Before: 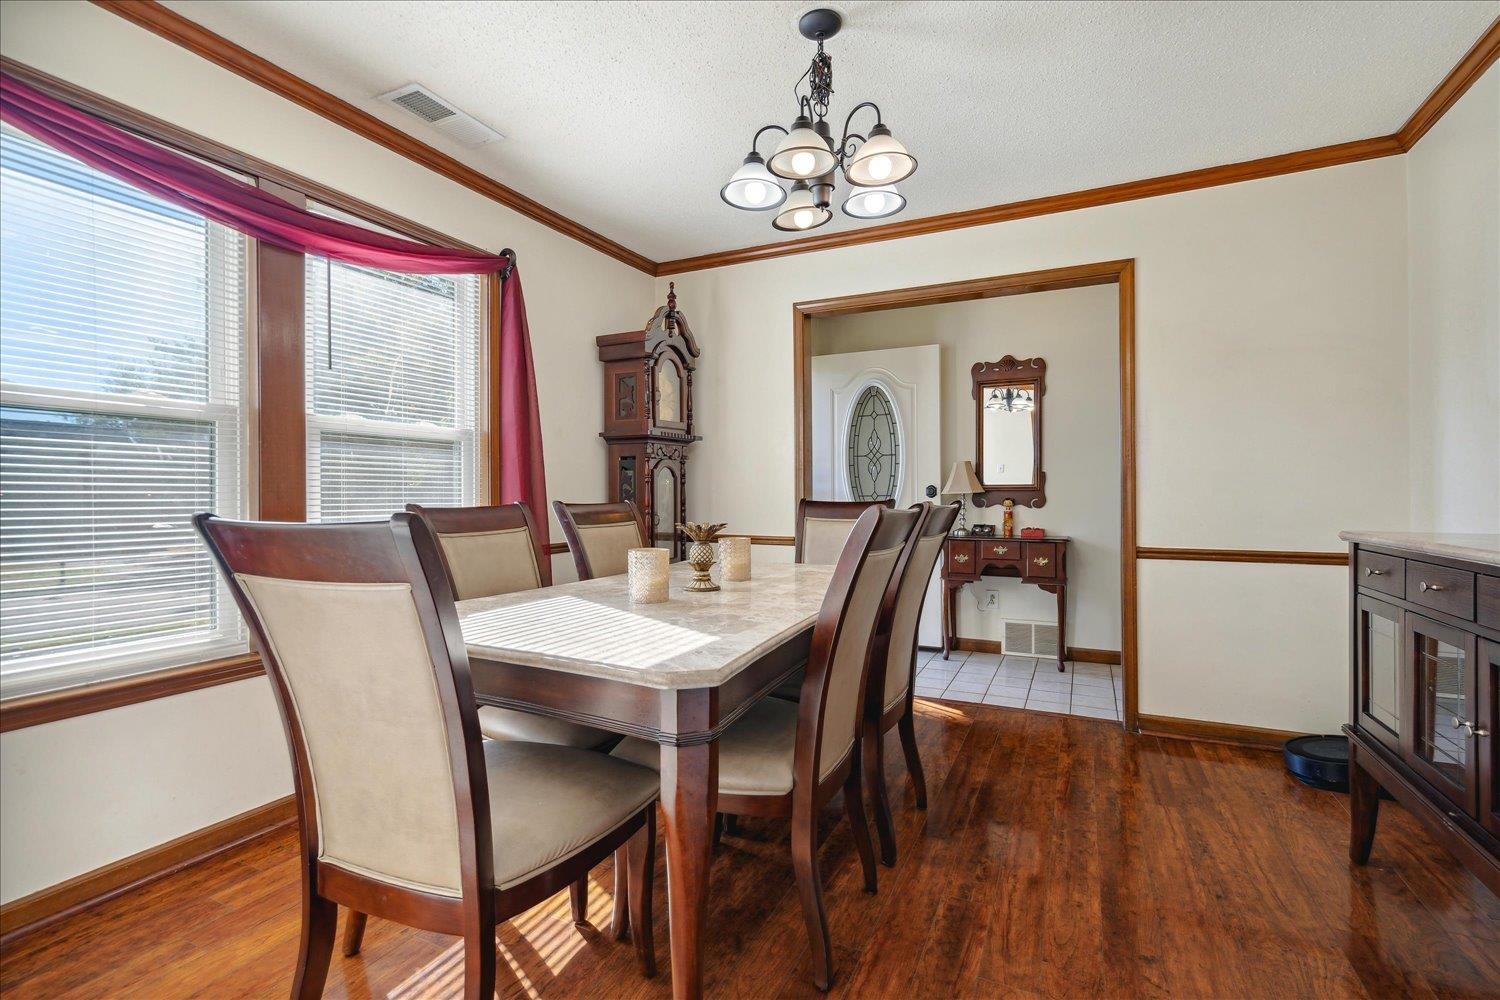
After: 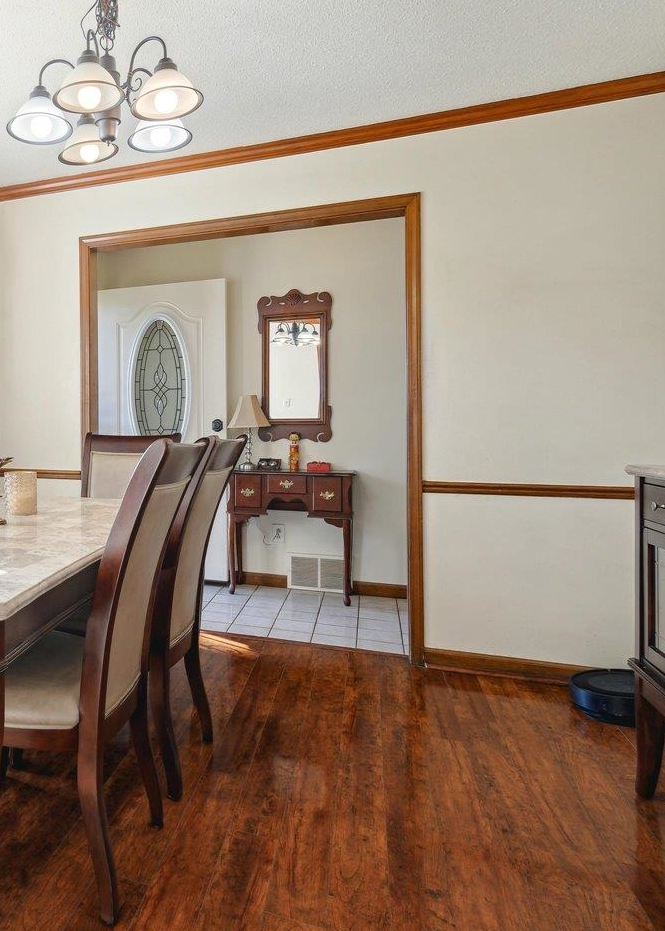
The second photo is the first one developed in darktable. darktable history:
crop: left 47.628%, top 6.643%, right 7.874%
bloom: size 16%, threshold 98%, strength 20%
